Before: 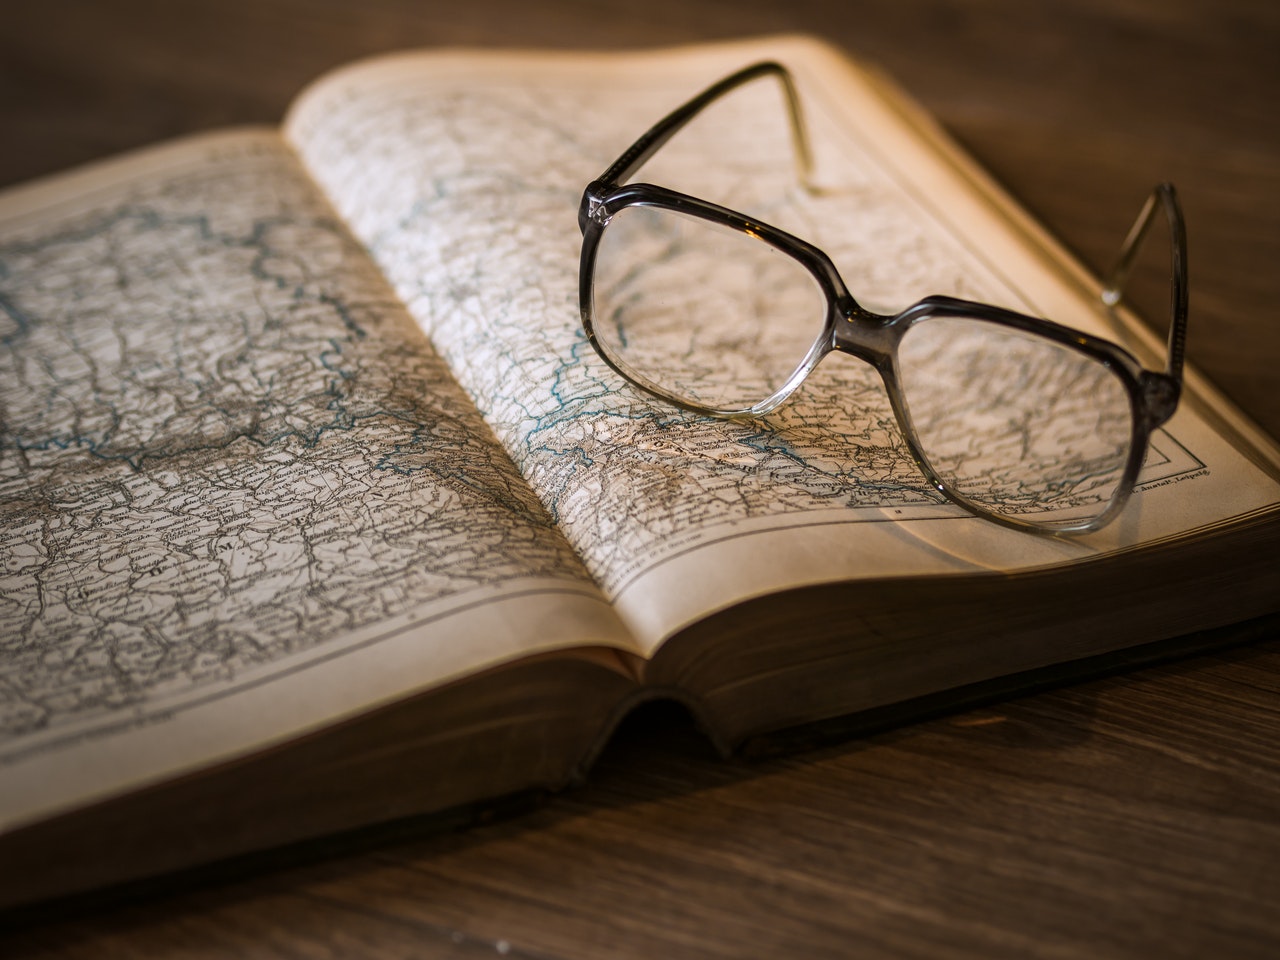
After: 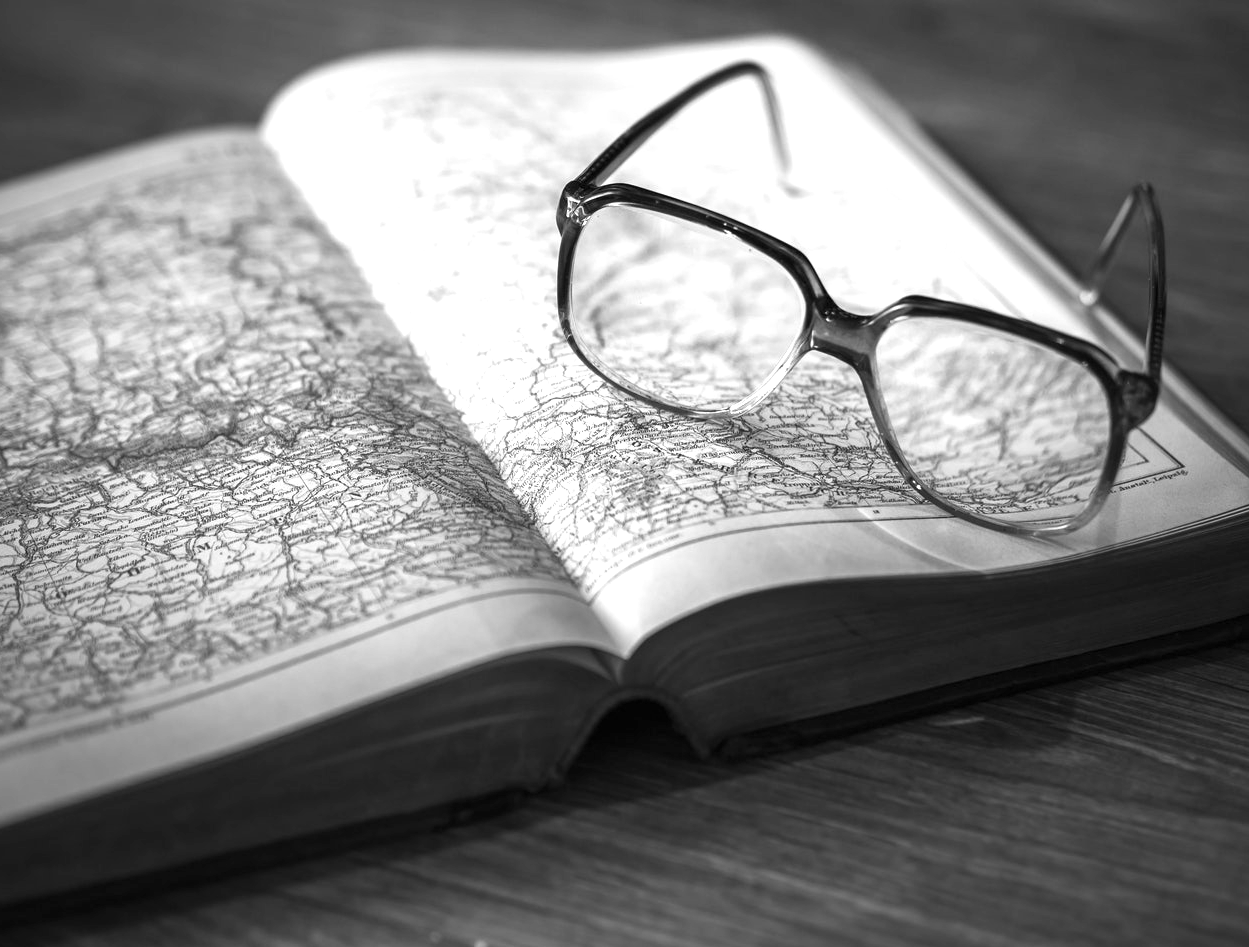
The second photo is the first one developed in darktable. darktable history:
crop and rotate: left 1.774%, right 0.633%, bottom 1.28%
monochrome: on, module defaults
exposure: black level correction 0, exposure 1 EV, compensate exposure bias true, compensate highlight preservation false
